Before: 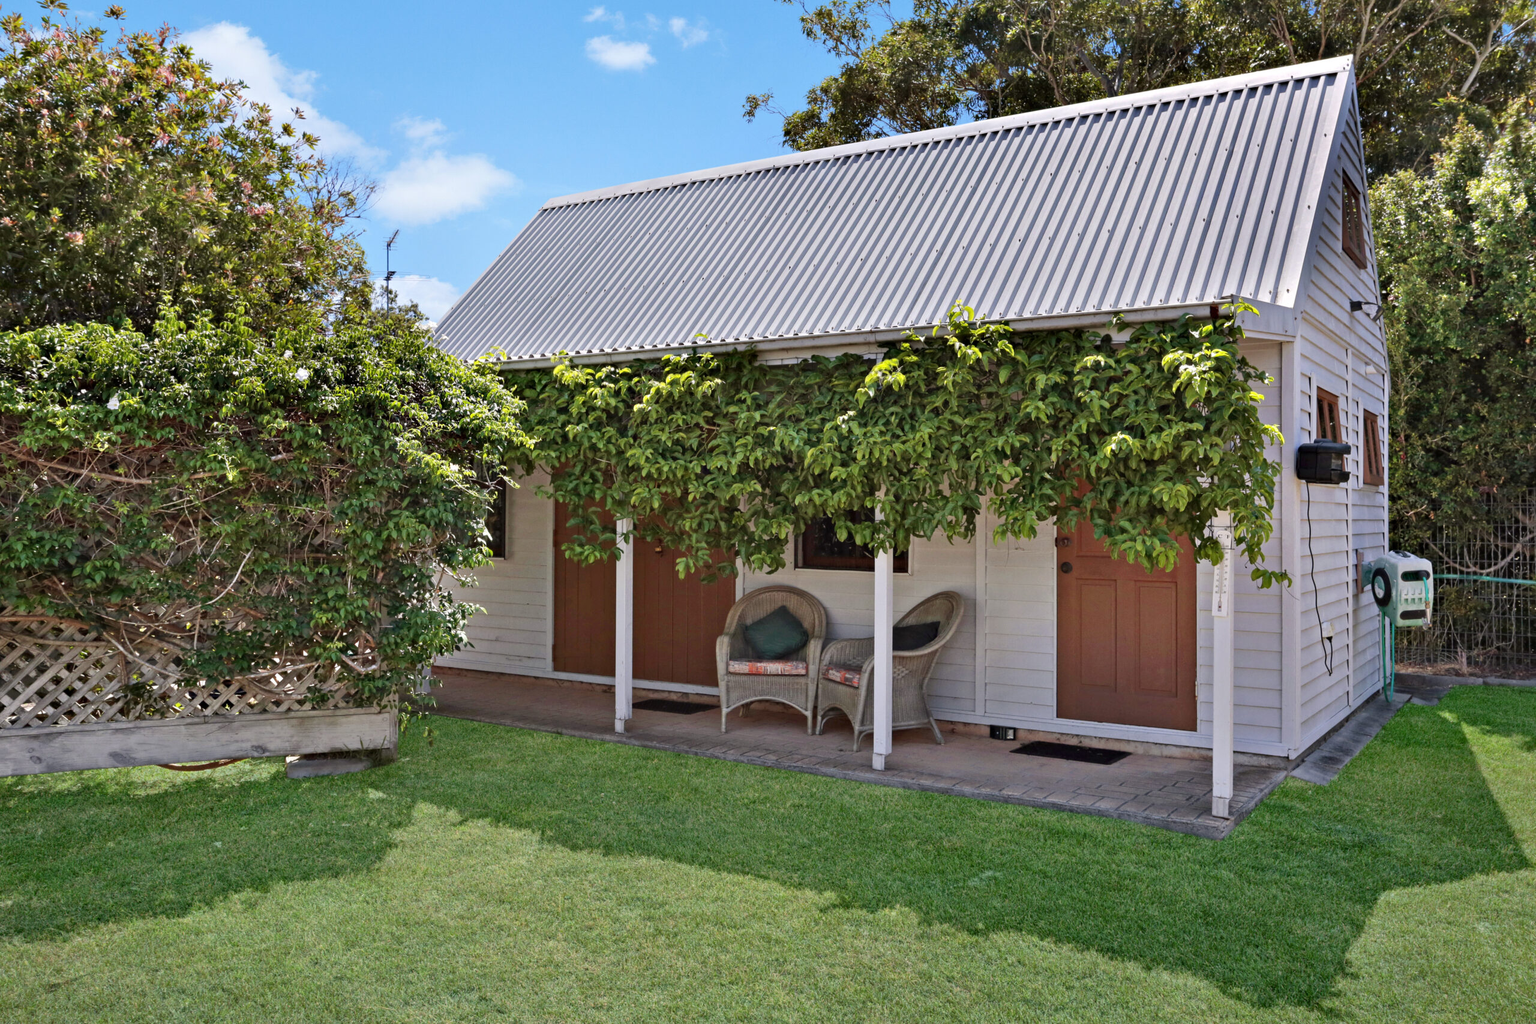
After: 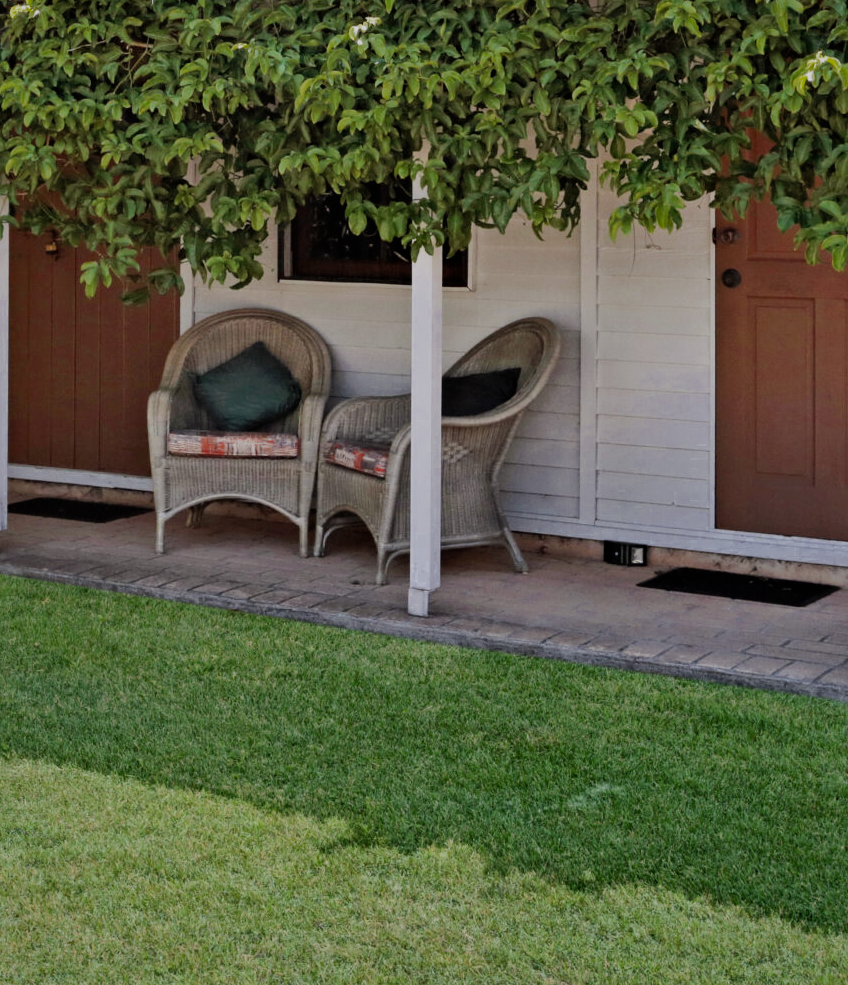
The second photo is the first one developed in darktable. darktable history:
shadows and highlights: on, module defaults
crop: left 40.878%, top 39.176%, right 25.993%, bottom 3.081%
color zones: curves: ch0 [(0.27, 0.396) (0.563, 0.504) (0.75, 0.5) (0.787, 0.307)]
tone equalizer: -8 EV -0.417 EV, -7 EV -0.389 EV, -6 EV -0.333 EV, -5 EV -0.222 EV, -3 EV 0.222 EV, -2 EV 0.333 EV, -1 EV 0.389 EV, +0 EV 0.417 EV, edges refinement/feathering 500, mask exposure compensation -1.57 EV, preserve details no
filmic rgb: black relative exposure -7.65 EV, white relative exposure 4.56 EV, hardness 3.61
